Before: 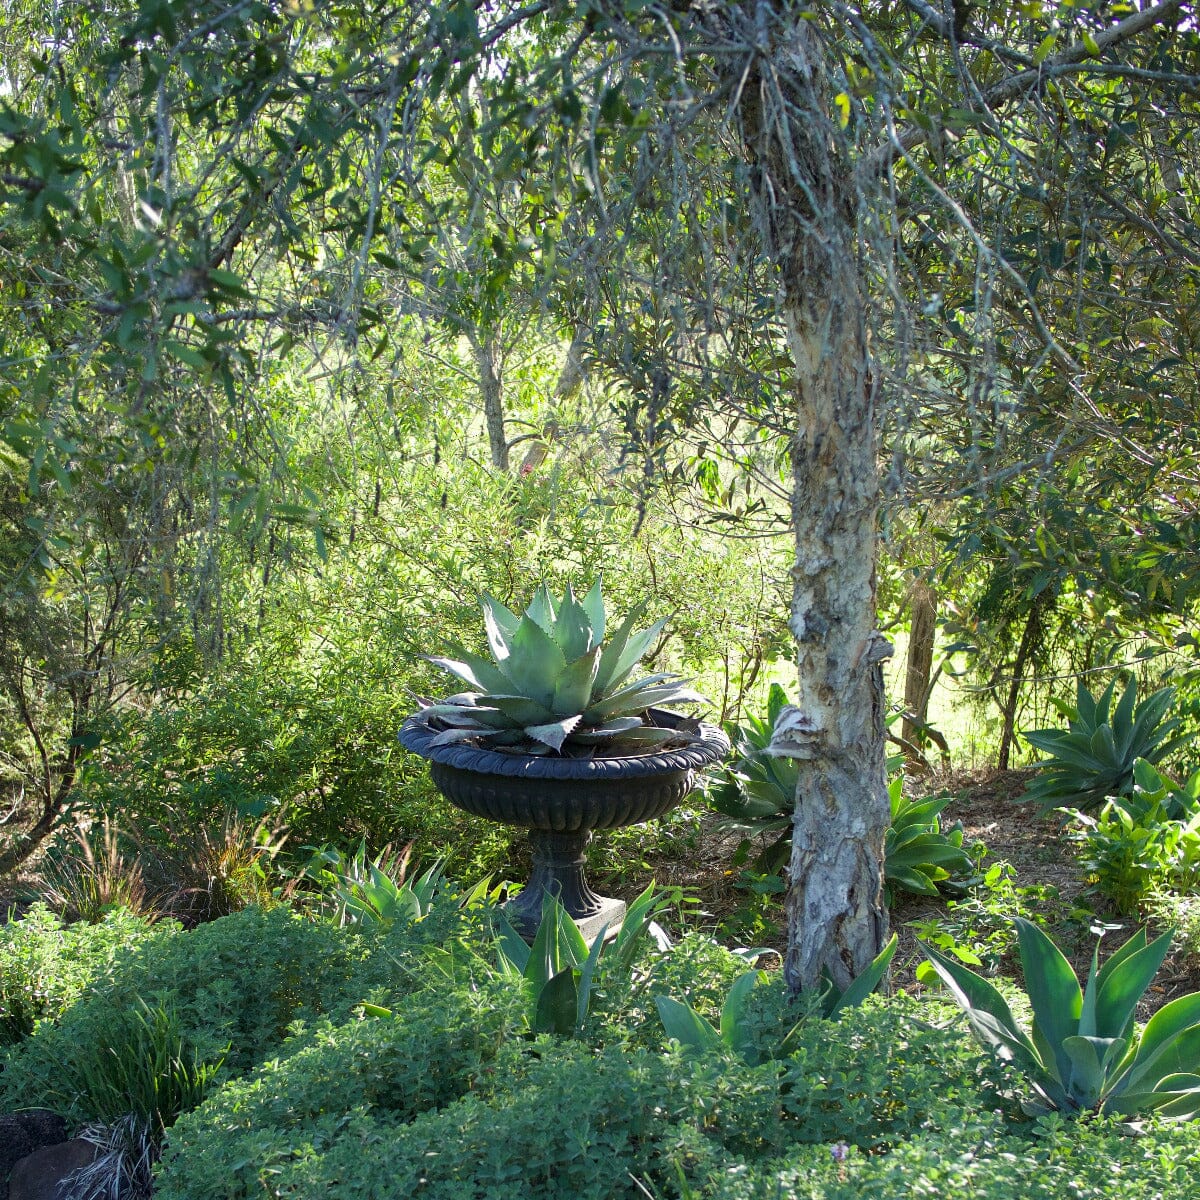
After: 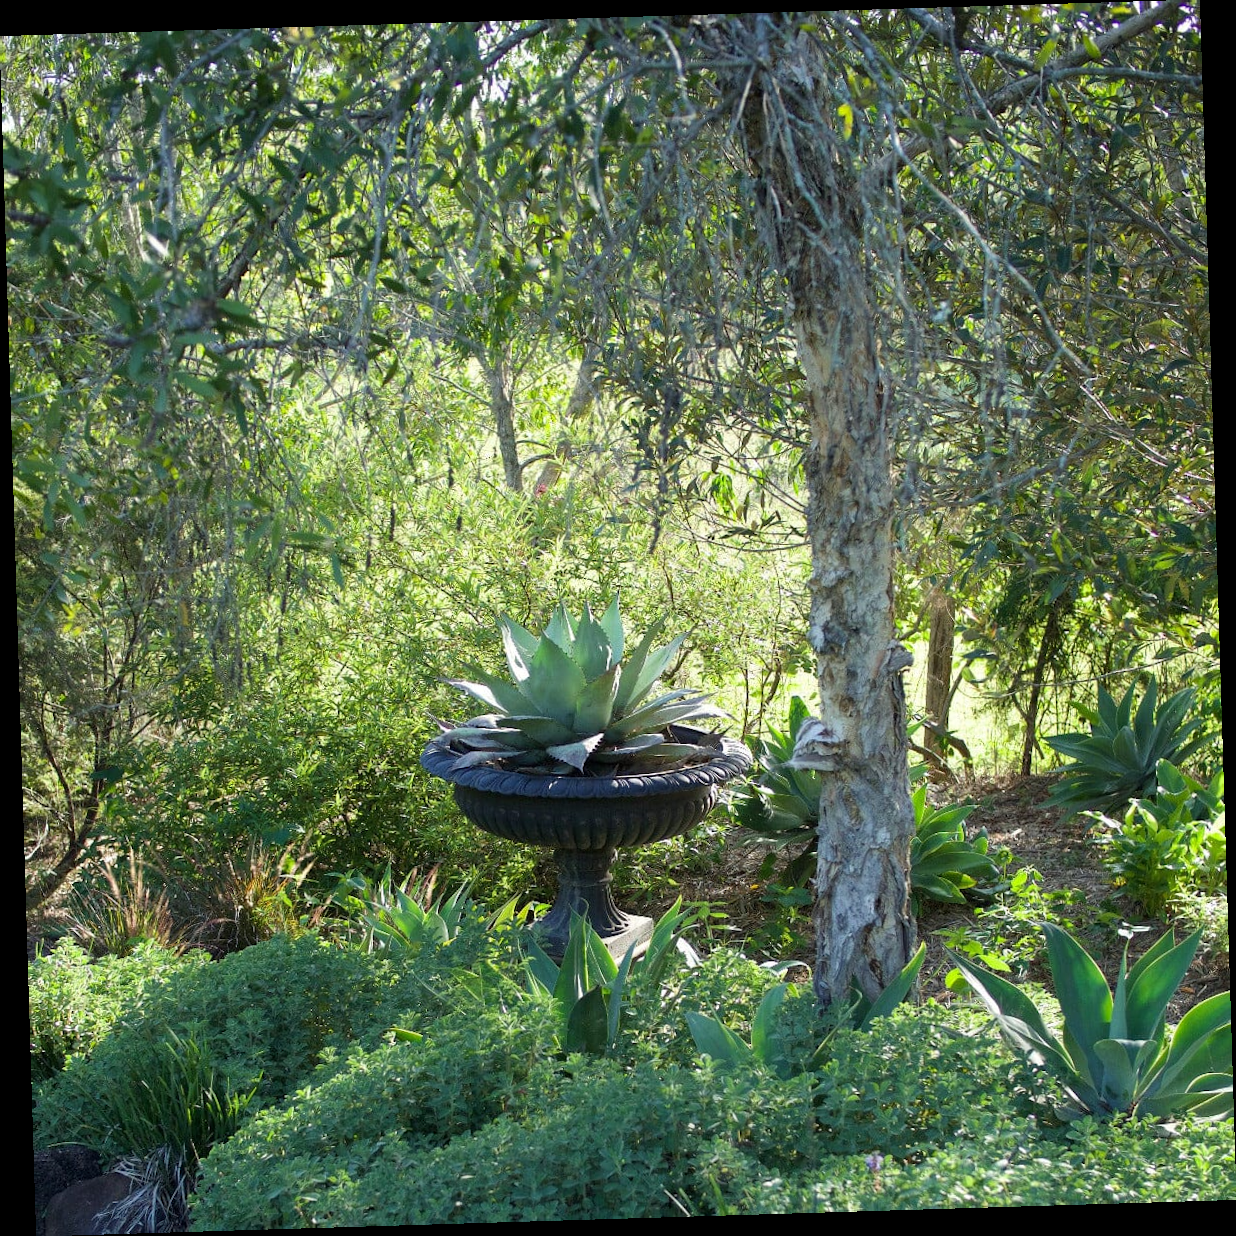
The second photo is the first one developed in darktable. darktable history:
rotate and perspective: rotation -1.75°, automatic cropping off
levels: mode automatic
